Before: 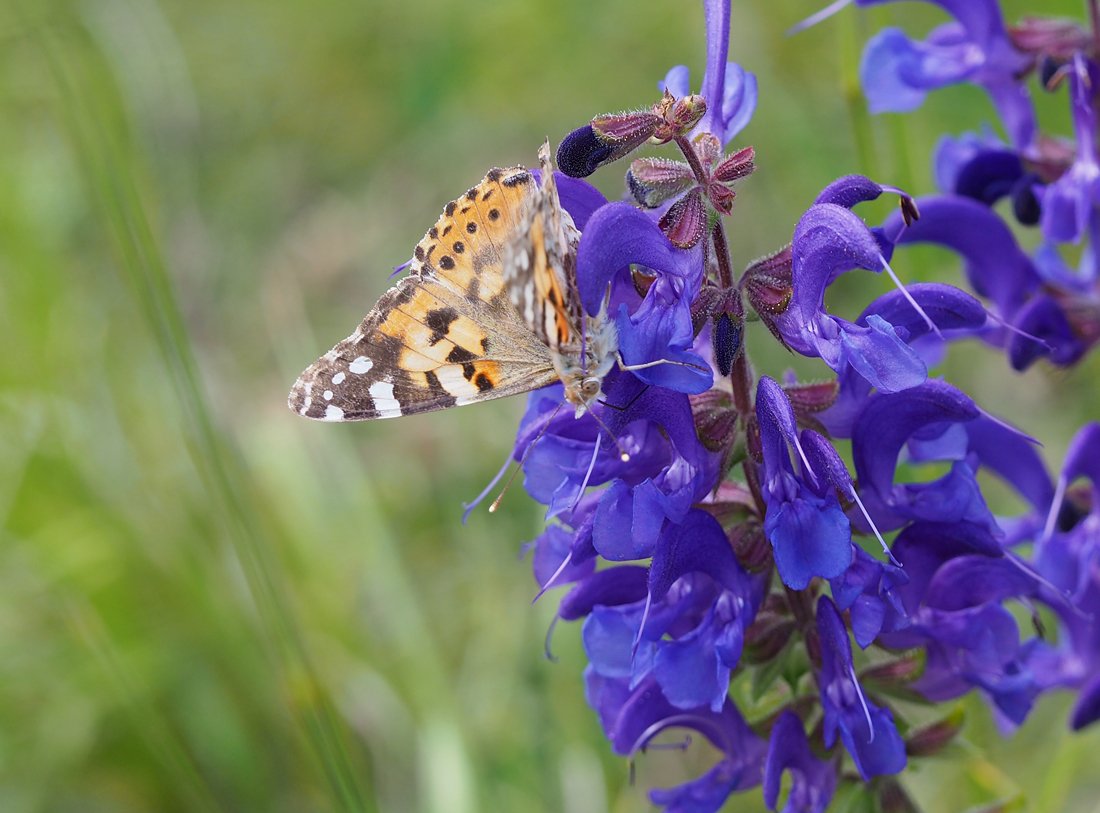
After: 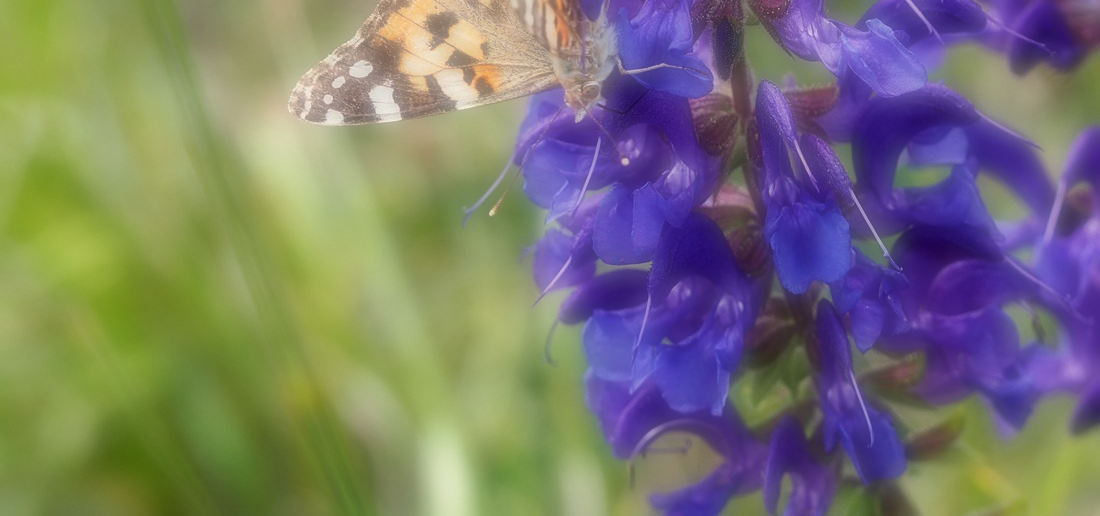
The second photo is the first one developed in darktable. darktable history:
crop and rotate: top 36.435%
white balance: red 1.029, blue 0.92
local contrast: on, module defaults
tone equalizer: on, module defaults
soften: on, module defaults
